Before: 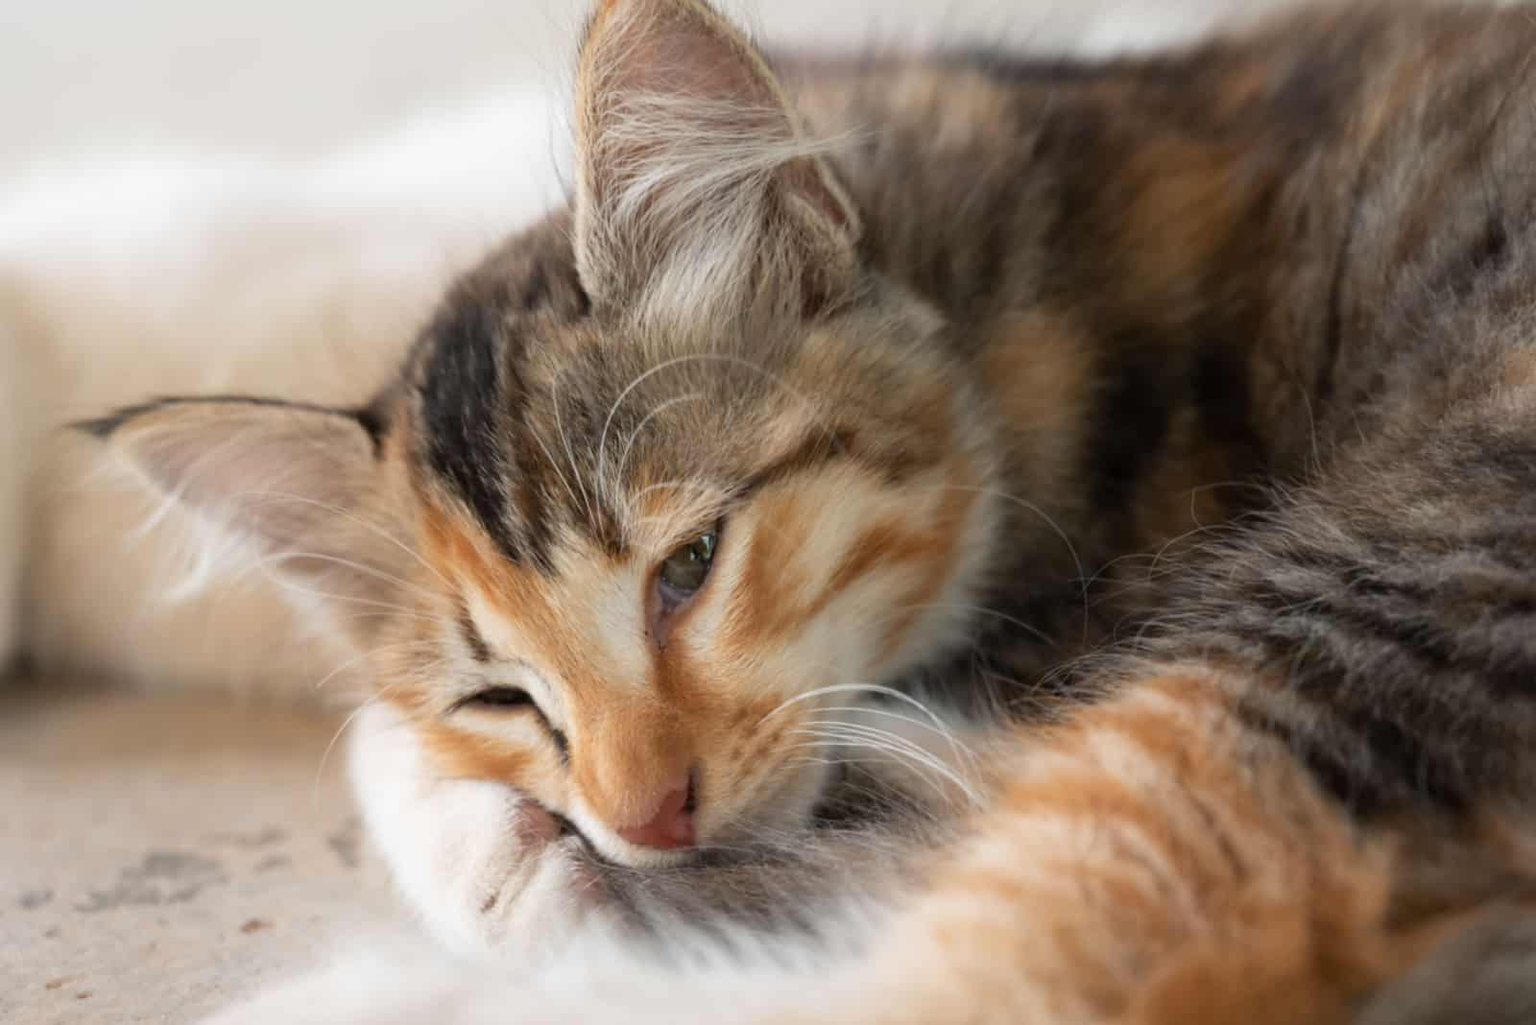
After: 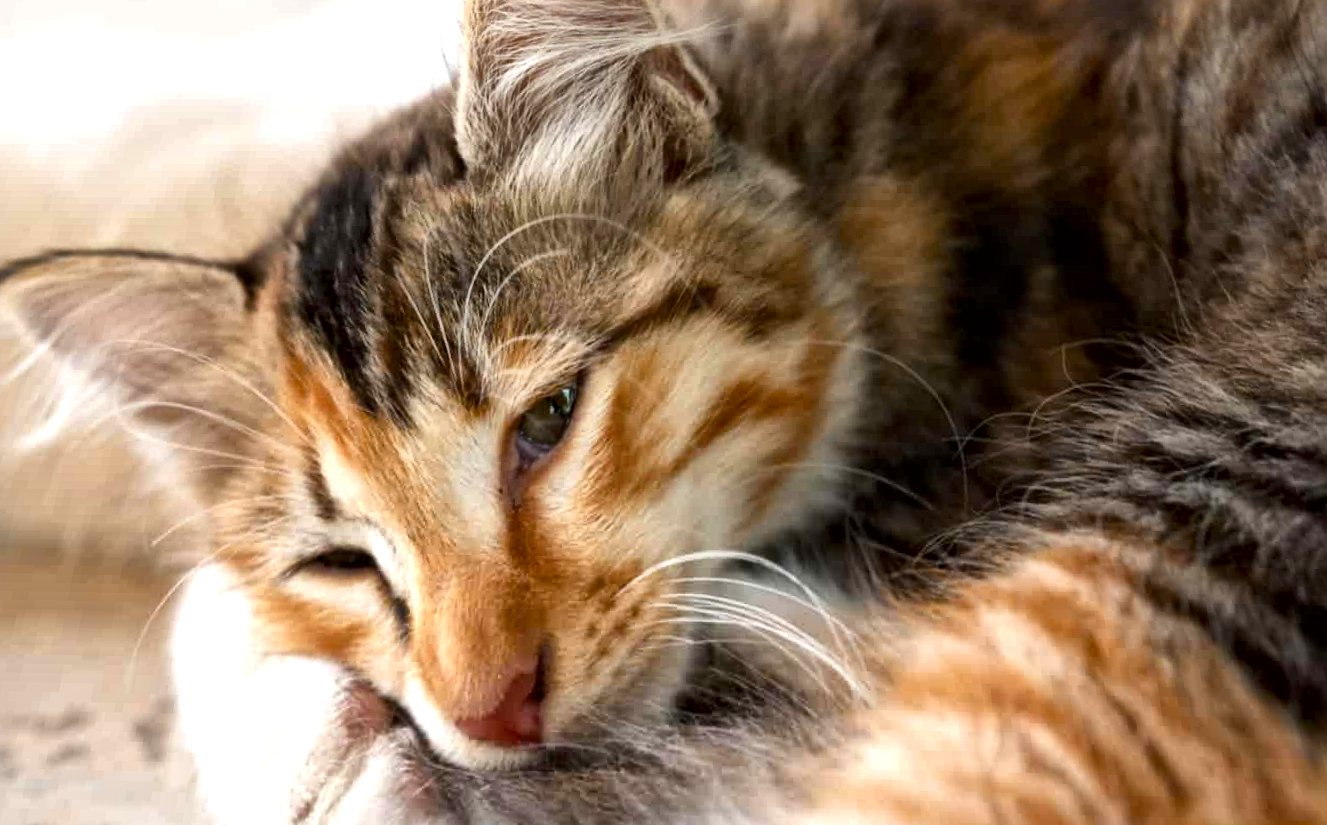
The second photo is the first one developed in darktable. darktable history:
crop and rotate: top 5.667%, bottom 14.937%
local contrast: mode bilateral grid, contrast 20, coarseness 19, detail 163%, midtone range 0.2
color contrast: green-magenta contrast 1.1, blue-yellow contrast 1.1, unbound 0
color balance rgb: shadows lift › luminance -20%, power › hue 72.24°, highlights gain › luminance 15%, global offset › hue 171.6°, perceptual saturation grading › highlights -15%, perceptual saturation grading › shadows 25%, global vibrance 30%, contrast 10%
rotate and perspective: rotation 0.72°, lens shift (vertical) -0.352, lens shift (horizontal) -0.051, crop left 0.152, crop right 0.859, crop top 0.019, crop bottom 0.964
